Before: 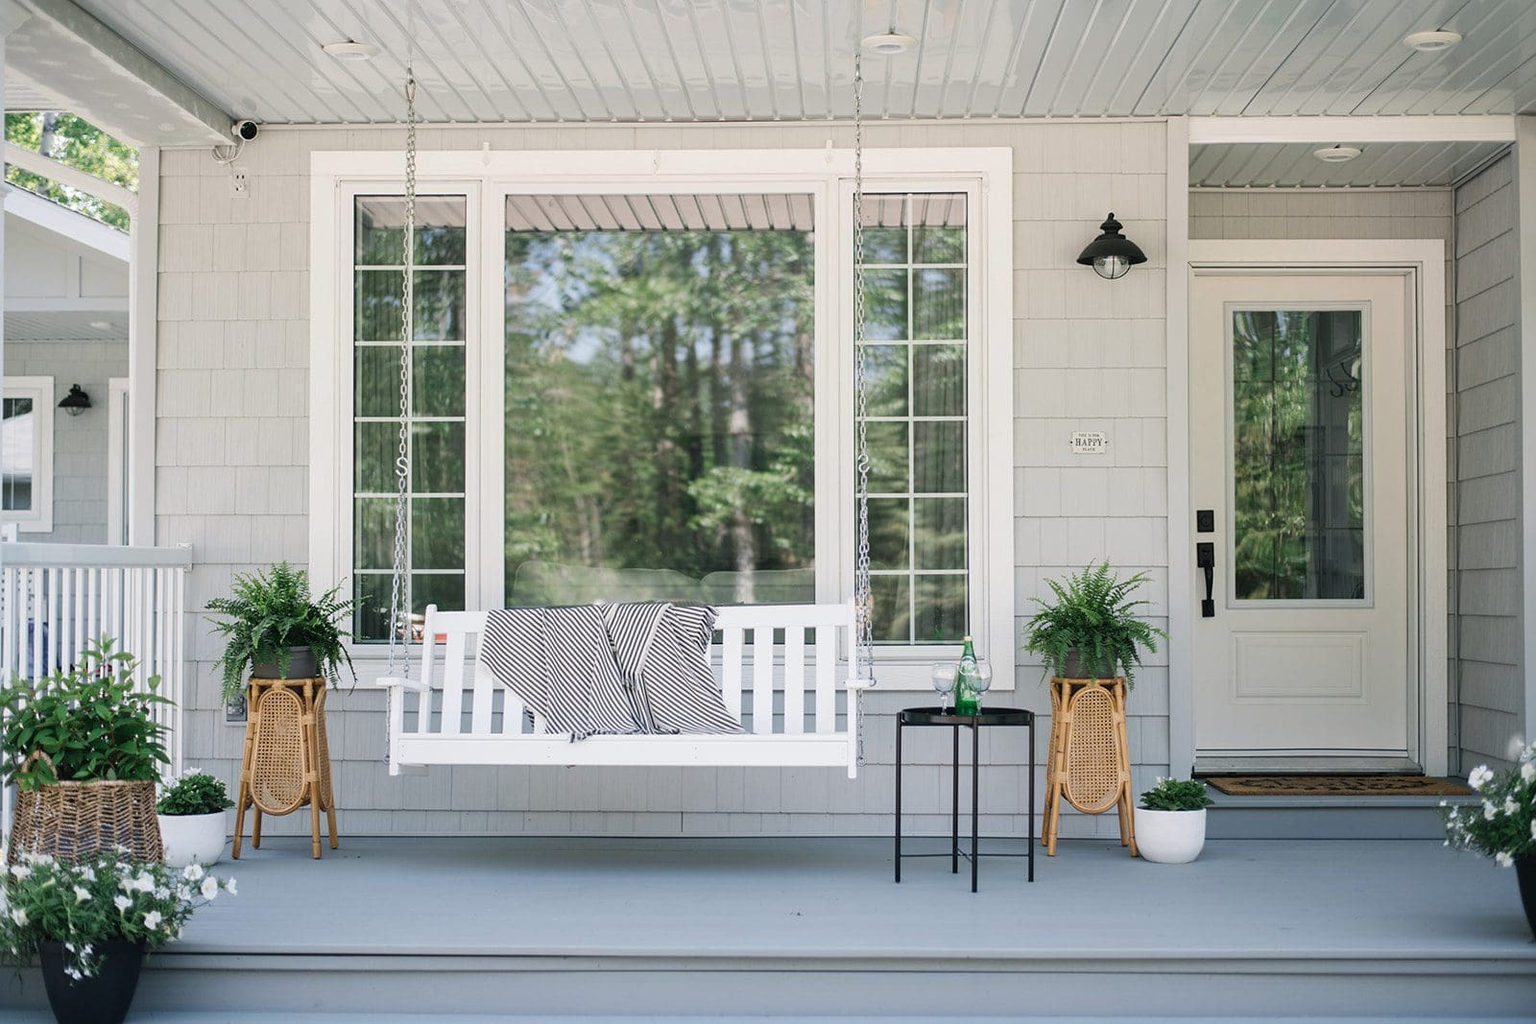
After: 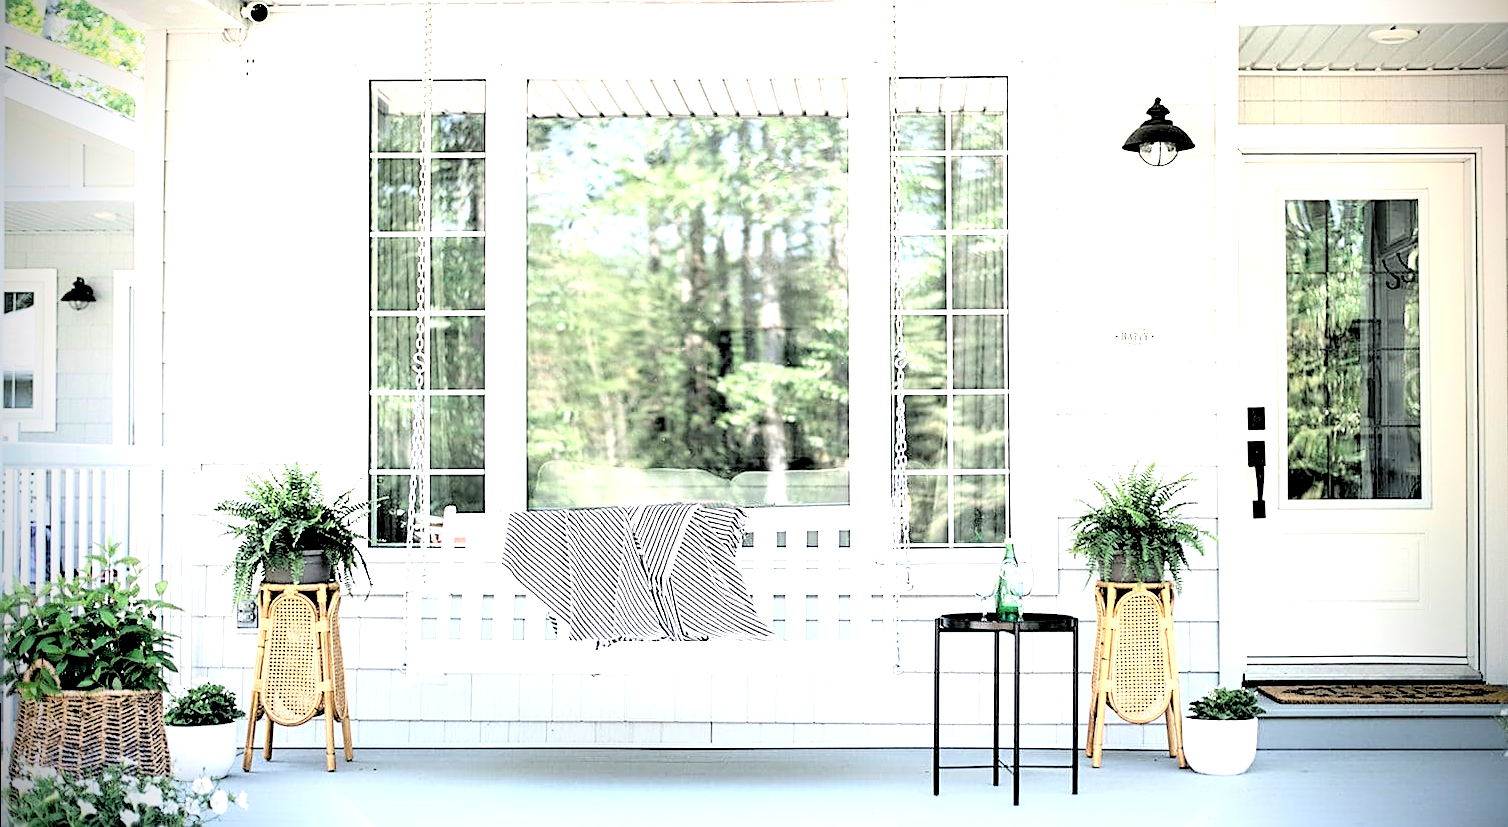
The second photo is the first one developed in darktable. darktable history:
tone equalizer: -8 EV -0.449 EV, -7 EV -0.397 EV, -6 EV -0.311 EV, -5 EV -0.23 EV, -3 EV 0.19 EV, -2 EV 0.341 EV, -1 EV 0.407 EV, +0 EV 0.434 EV
base curve: curves: ch0 [(0.017, 0) (0.425, 0.441) (0.844, 0.933) (1, 1)], preserve colors none
vignetting: brightness -0.994, saturation 0.489, center (0.034, -0.086), unbound false
tone curve: curves: ch0 [(0, 0) (0.169, 0.367) (0.635, 0.859) (1, 1)], color space Lab, independent channels, preserve colors none
color zones: curves: ch0 [(0, 0.5) (0.143, 0.5) (0.286, 0.5) (0.429, 0.5) (0.571, 0.5) (0.714, 0.476) (0.857, 0.5) (1, 0.5)]; ch2 [(0, 0.5) (0.143, 0.5) (0.286, 0.5) (0.429, 0.5) (0.571, 0.5) (0.714, 0.487) (0.857, 0.5) (1, 0.5)]
crop and rotate: angle 0.069°, top 11.696%, right 5.796%, bottom 10.892%
levels: levels [0.182, 0.542, 0.902]
sharpen: on, module defaults
